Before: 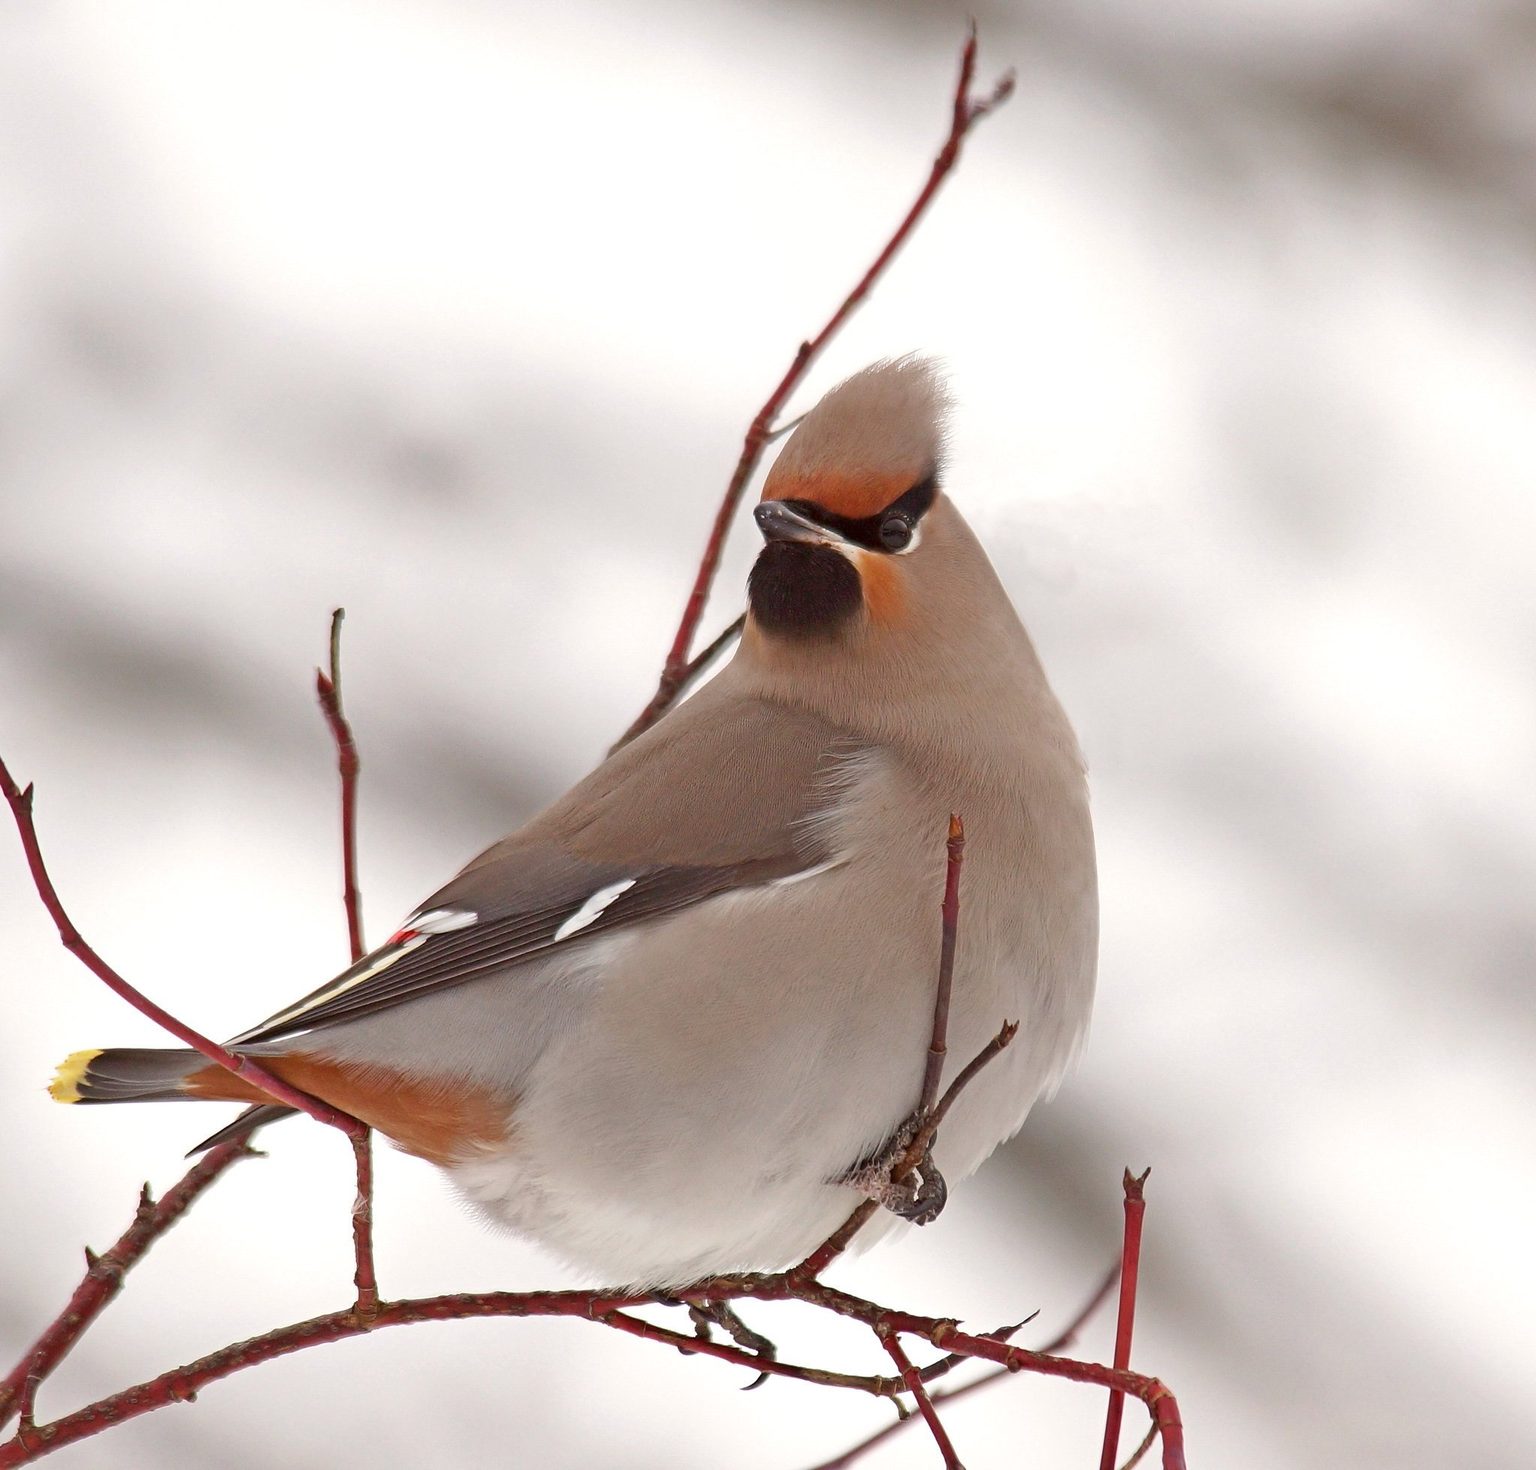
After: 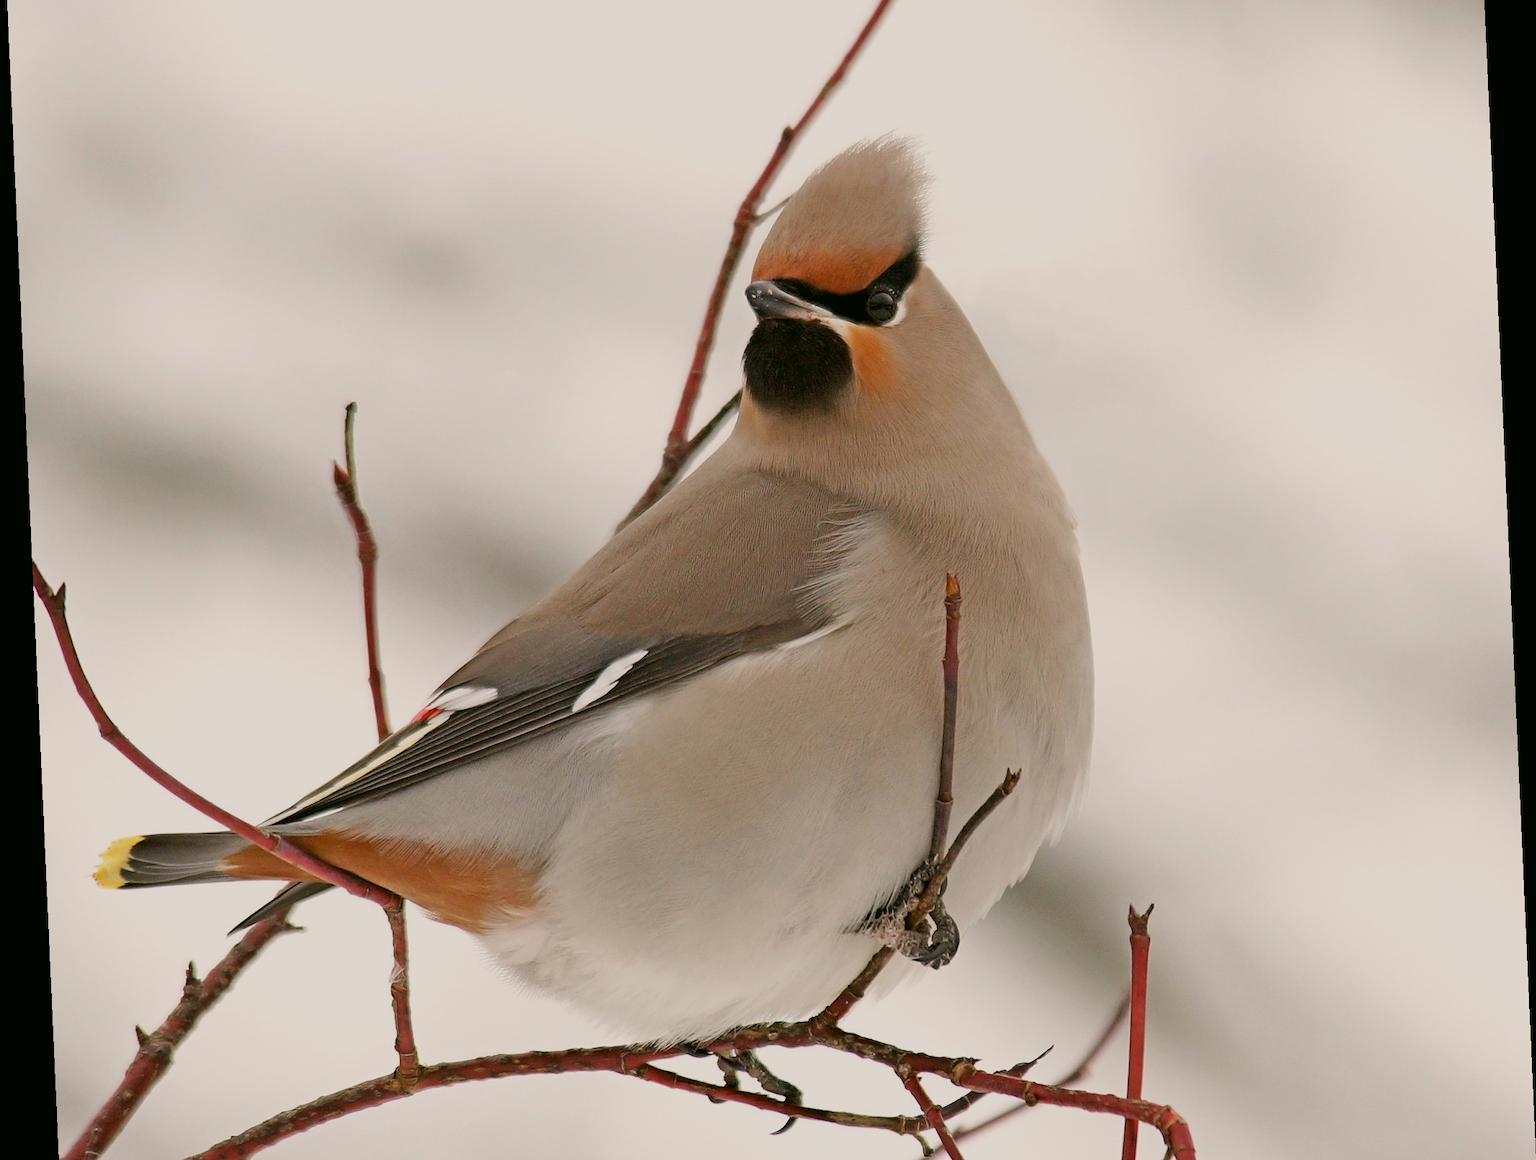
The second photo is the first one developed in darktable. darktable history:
filmic rgb: black relative exposure -7.65 EV, white relative exposure 4.56 EV, hardness 3.61, contrast 1.05
color correction: highlights a* 4.02, highlights b* 4.98, shadows a* -7.55, shadows b* 4.98
crop and rotate: top 15.774%, bottom 5.506%
rotate and perspective: rotation -2.56°, automatic cropping off
